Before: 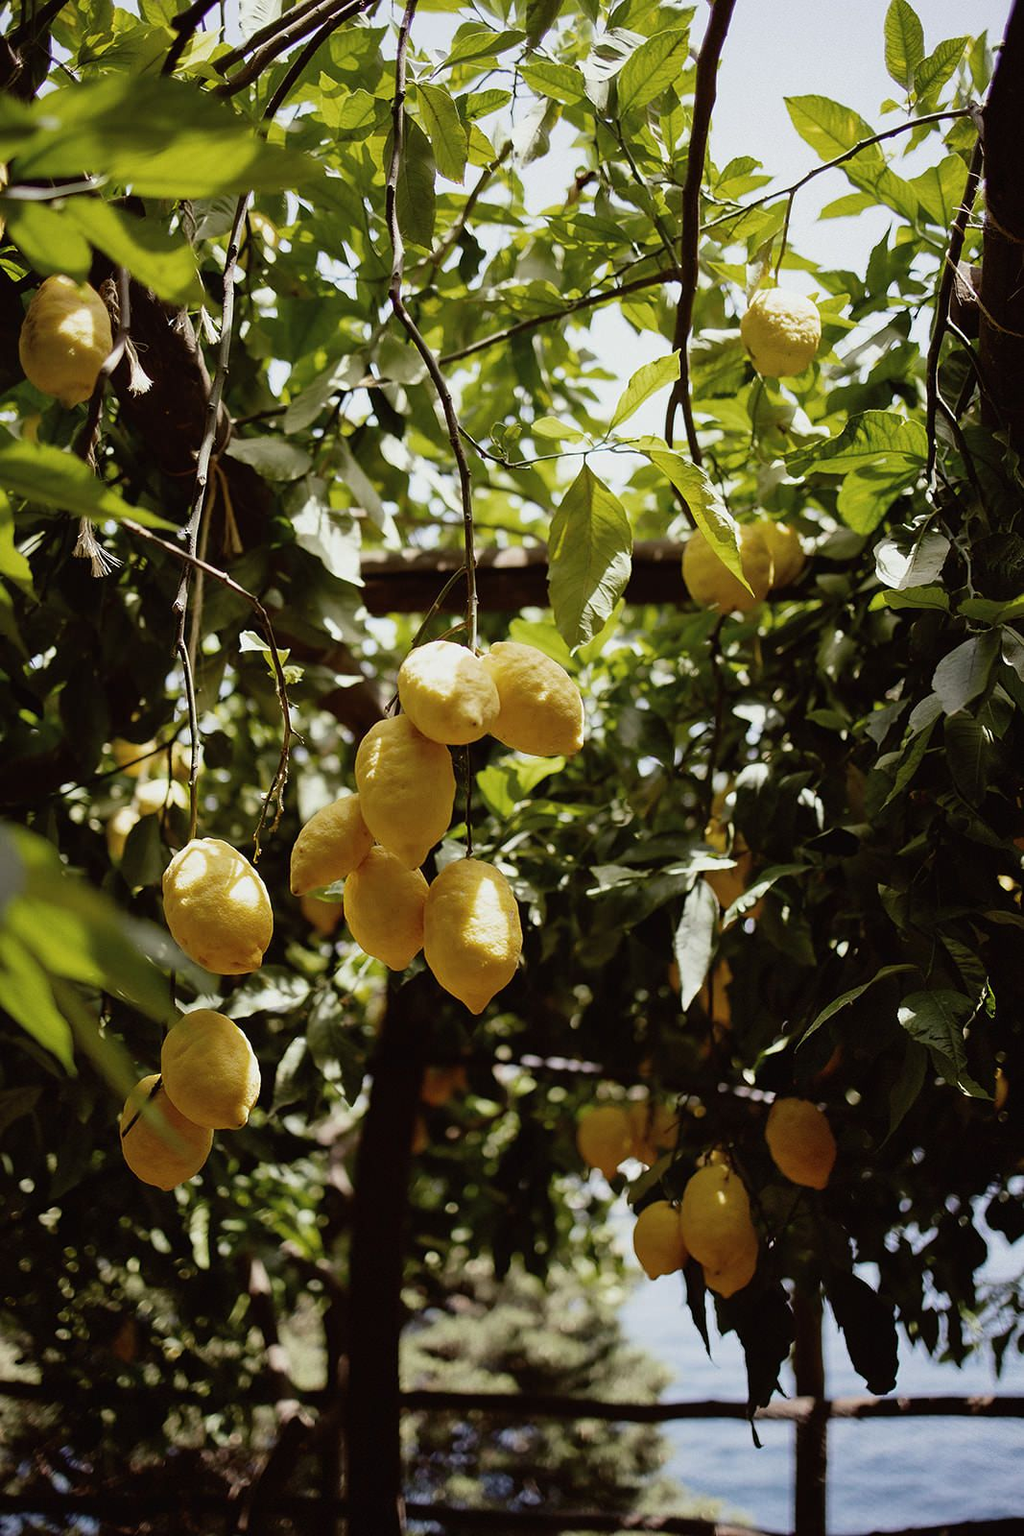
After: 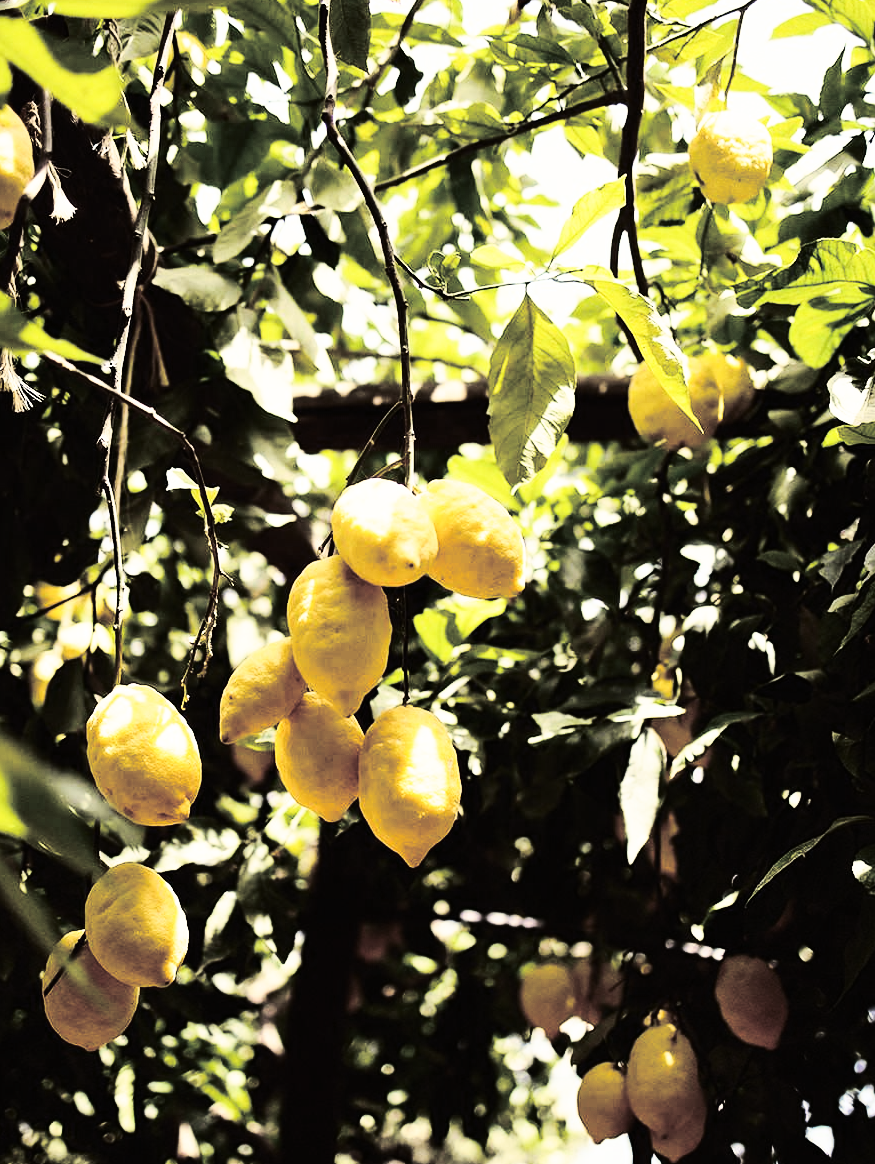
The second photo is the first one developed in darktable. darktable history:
base curve: curves: ch0 [(0, 0) (0.028, 0.03) (0.121, 0.232) (0.46, 0.748) (0.859, 0.968) (1, 1)], preserve colors none
split-toning: shadows › hue 43.2°, shadows › saturation 0, highlights › hue 50.4°, highlights › saturation 1
crop: left 7.856%, top 11.836%, right 10.12%, bottom 15.387%
contrast brightness saturation: contrast 0.39, brightness 0.1
